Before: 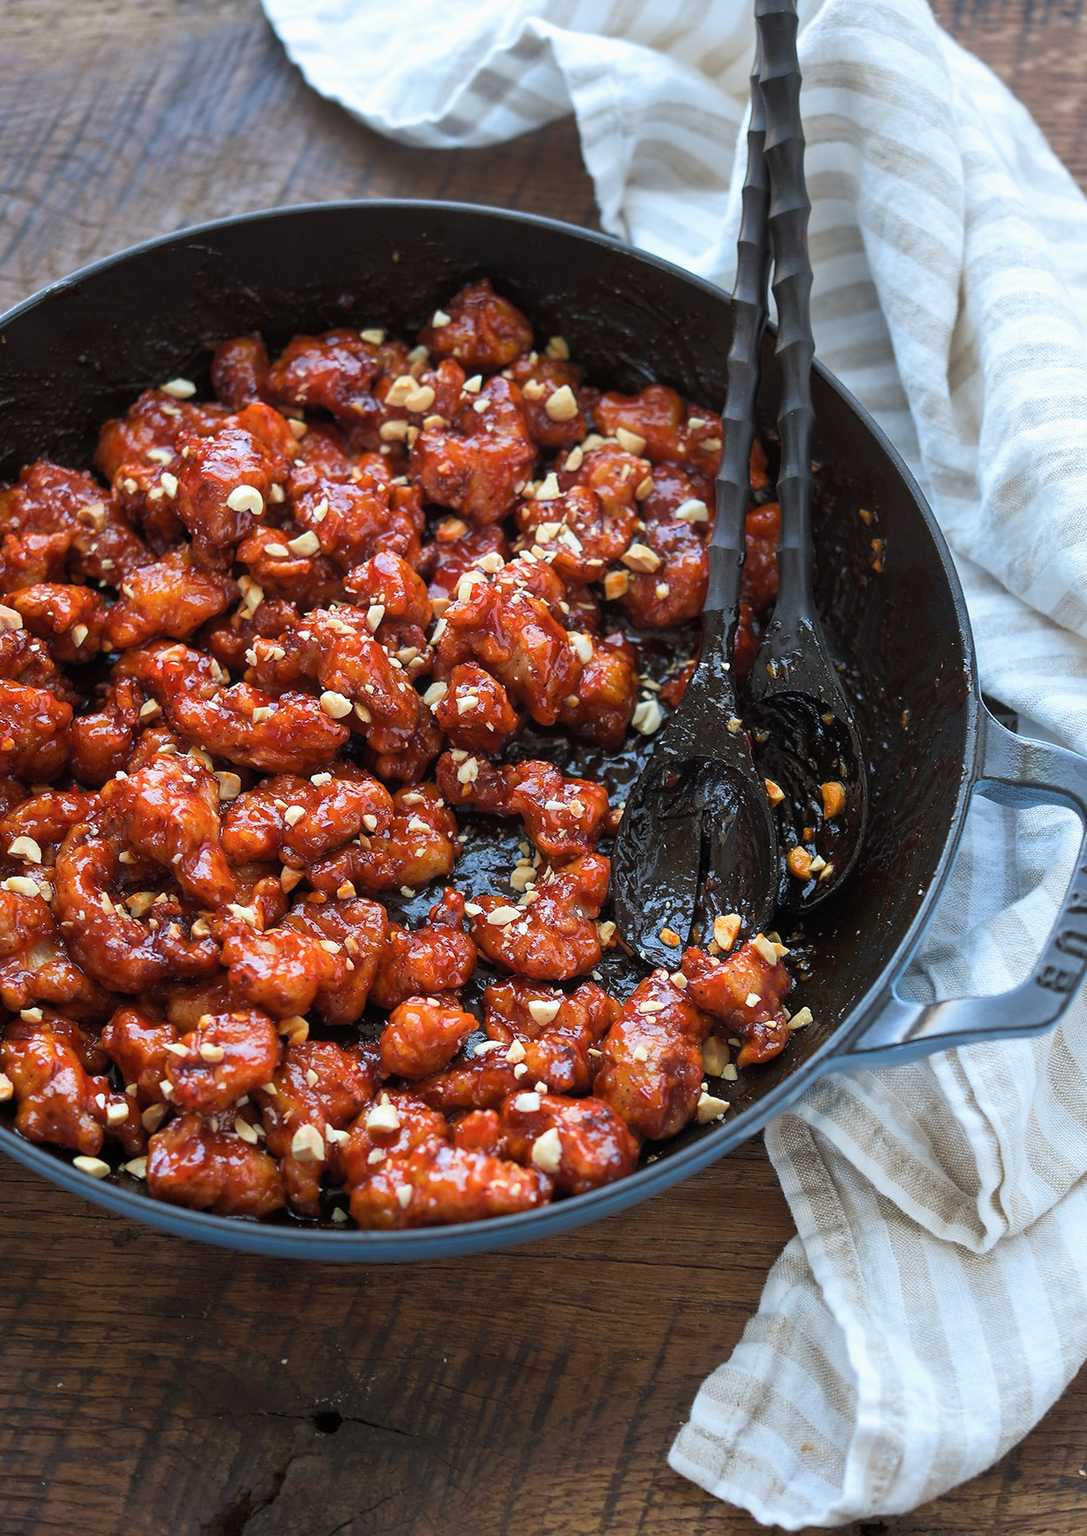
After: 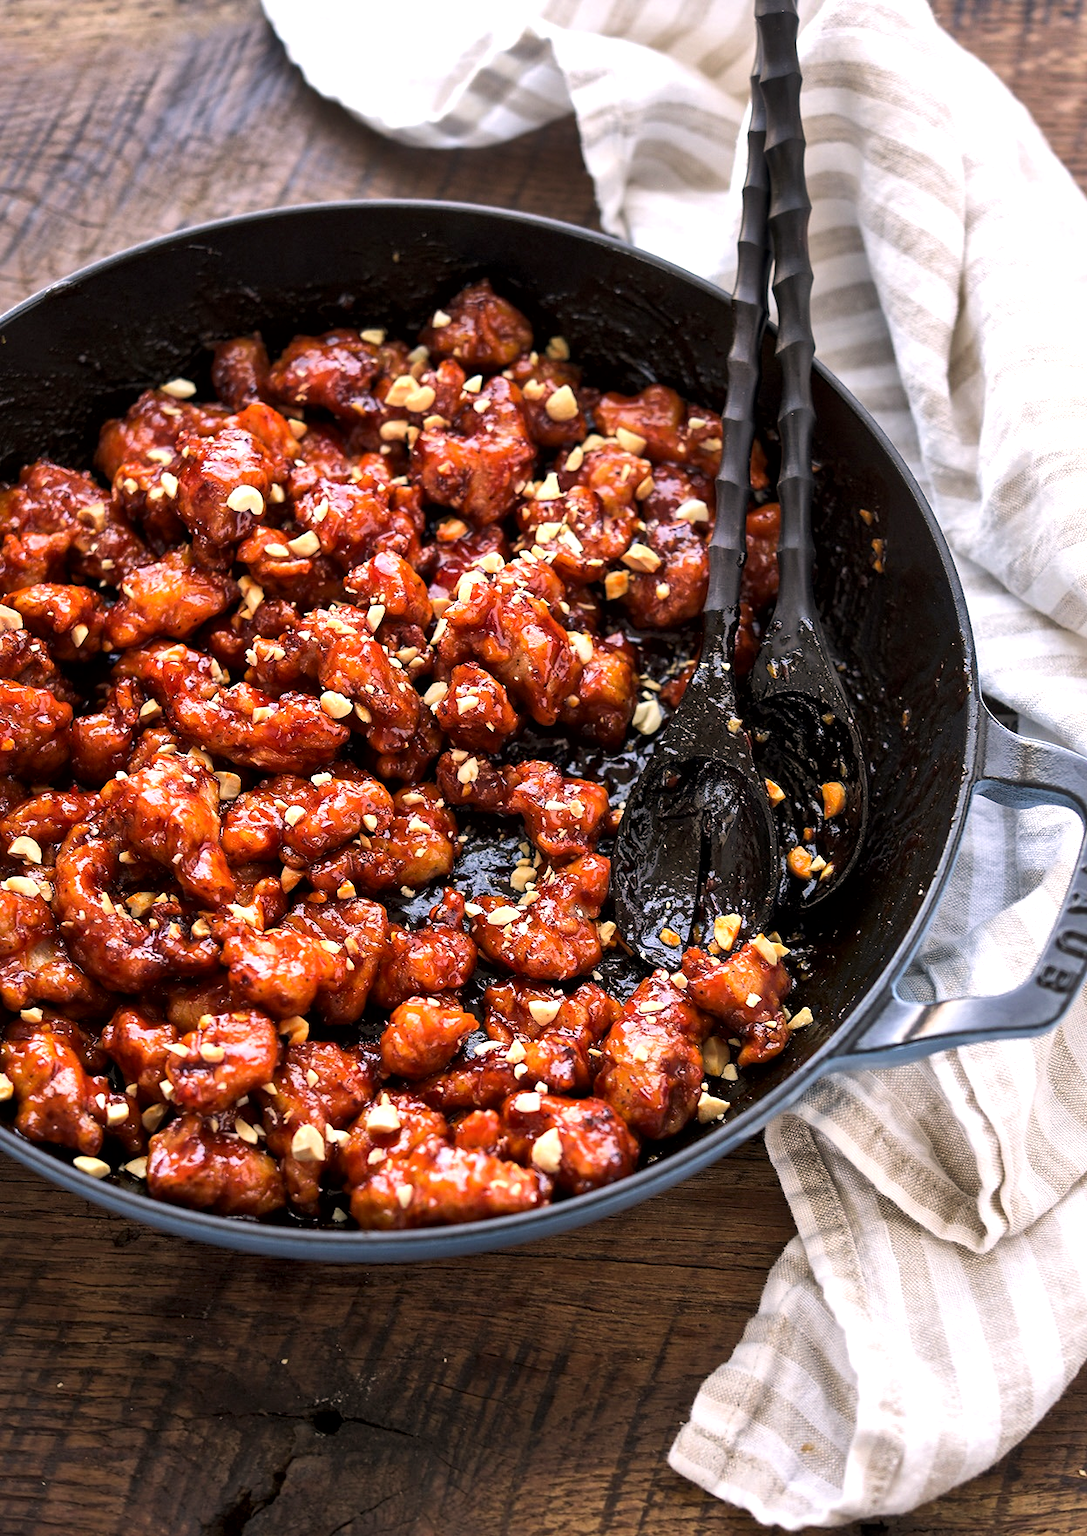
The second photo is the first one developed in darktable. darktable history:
local contrast: mode bilateral grid, contrast 26, coarseness 60, detail 152%, midtone range 0.2
tone equalizer: -8 EV -0.453 EV, -7 EV -0.405 EV, -6 EV -0.311 EV, -5 EV -0.231 EV, -3 EV 0.255 EV, -2 EV 0.355 EV, -1 EV 0.388 EV, +0 EV 0.386 EV, edges refinement/feathering 500, mask exposure compensation -1.57 EV, preserve details no
color correction: highlights a* 11.32, highlights b* 12.21
